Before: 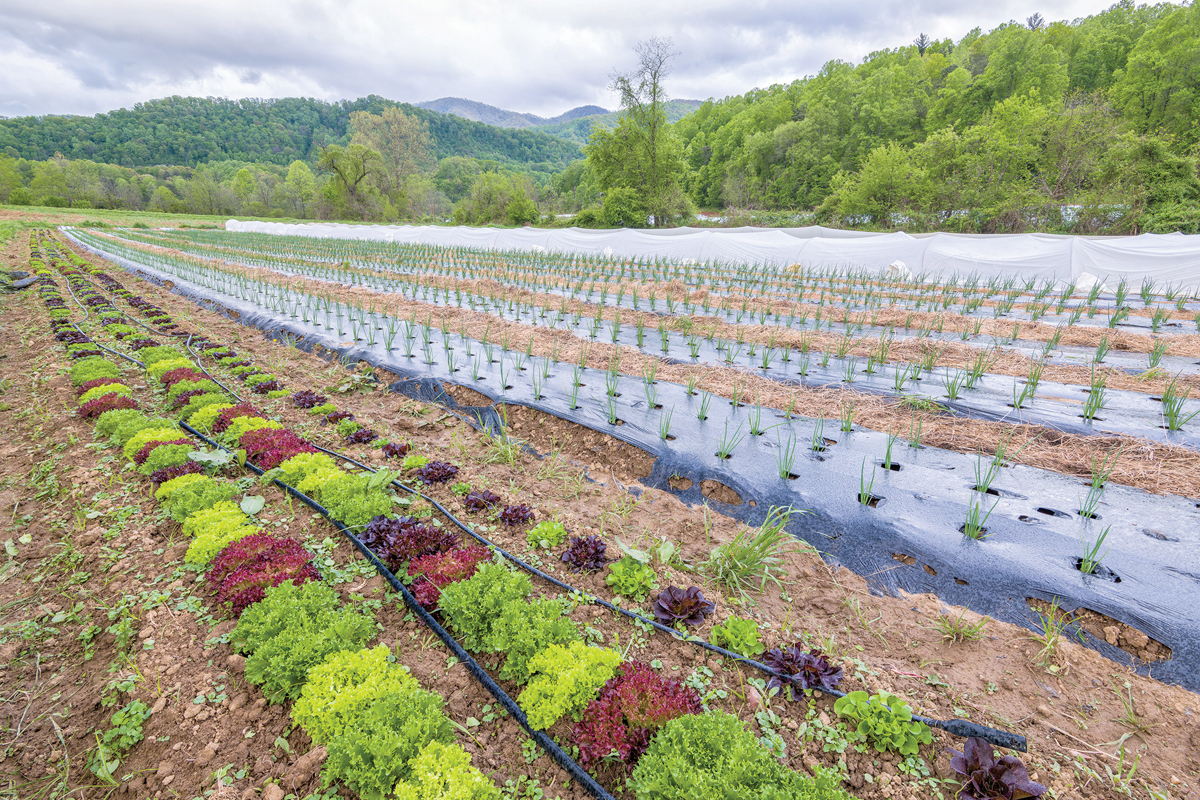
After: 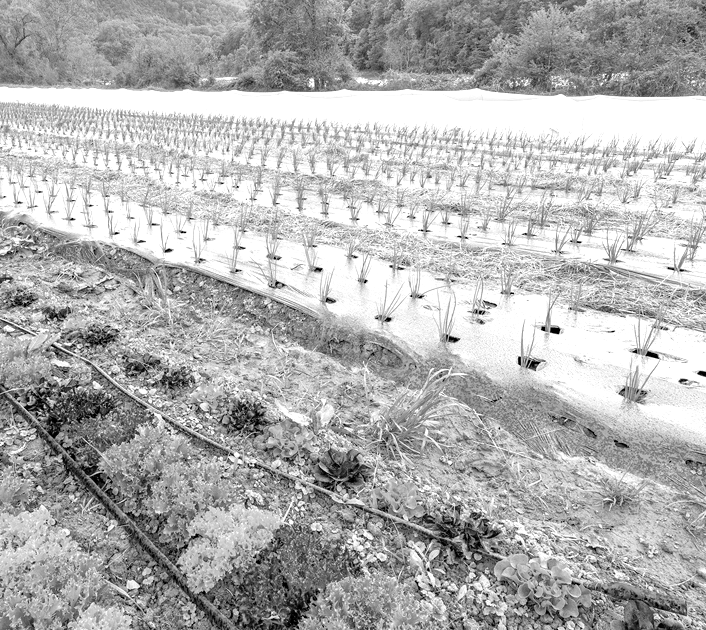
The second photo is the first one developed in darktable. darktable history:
crop and rotate: left 28.347%, top 17.23%, right 12.82%, bottom 3.959%
tone equalizer: -8 EV -0.787 EV, -7 EV -0.712 EV, -6 EV -0.599 EV, -5 EV -0.411 EV, -3 EV 0.372 EV, -2 EV 0.6 EV, -1 EV 0.68 EV, +0 EV 0.754 EV
color calibration: output gray [0.253, 0.26, 0.487, 0], illuminant as shot in camera, x 0.358, y 0.373, temperature 4628.91 K
haze removal: compatibility mode true, adaptive false
